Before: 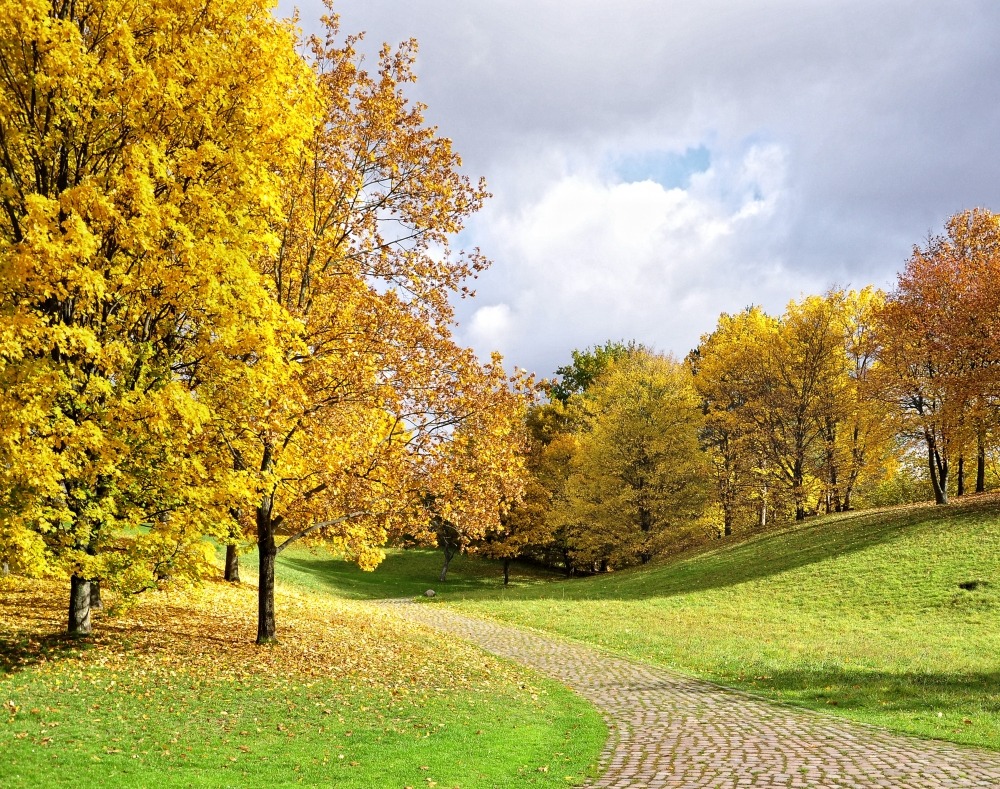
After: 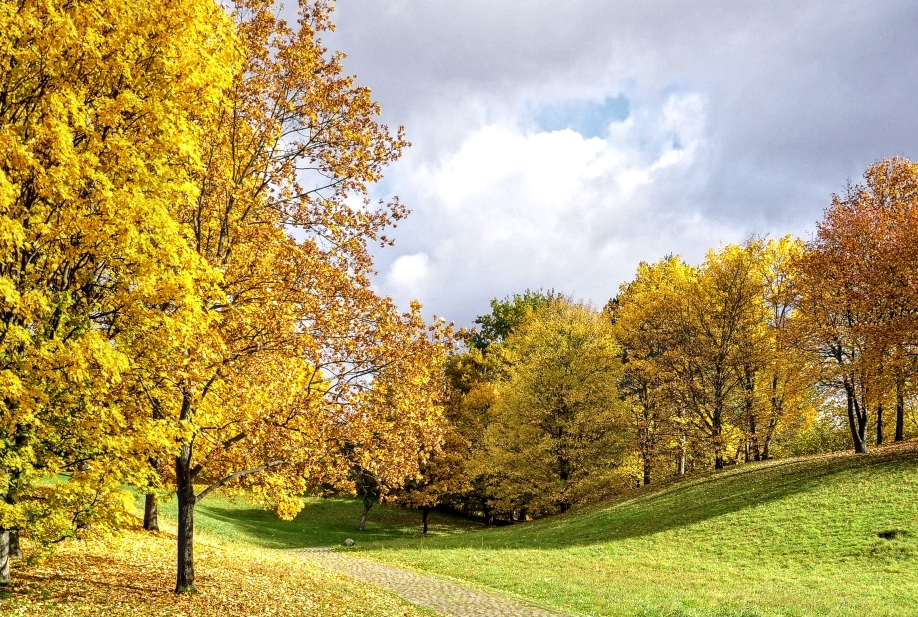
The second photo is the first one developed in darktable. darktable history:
local contrast: on, module defaults
crop: left 8.1%, top 6.533%, bottom 15.226%
